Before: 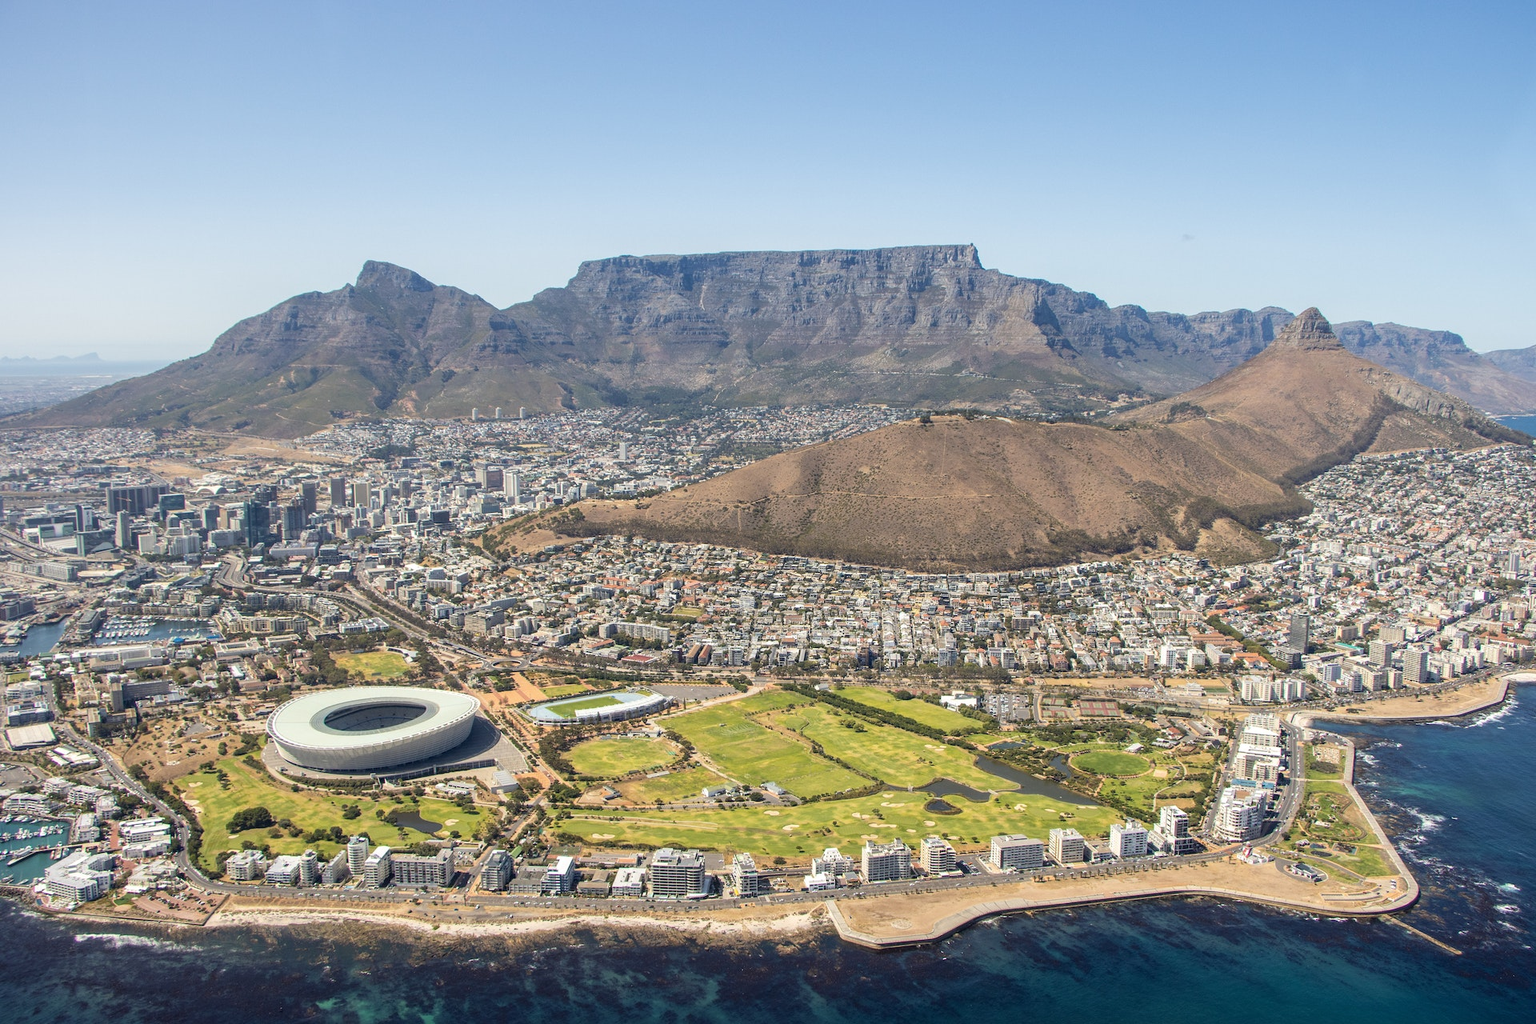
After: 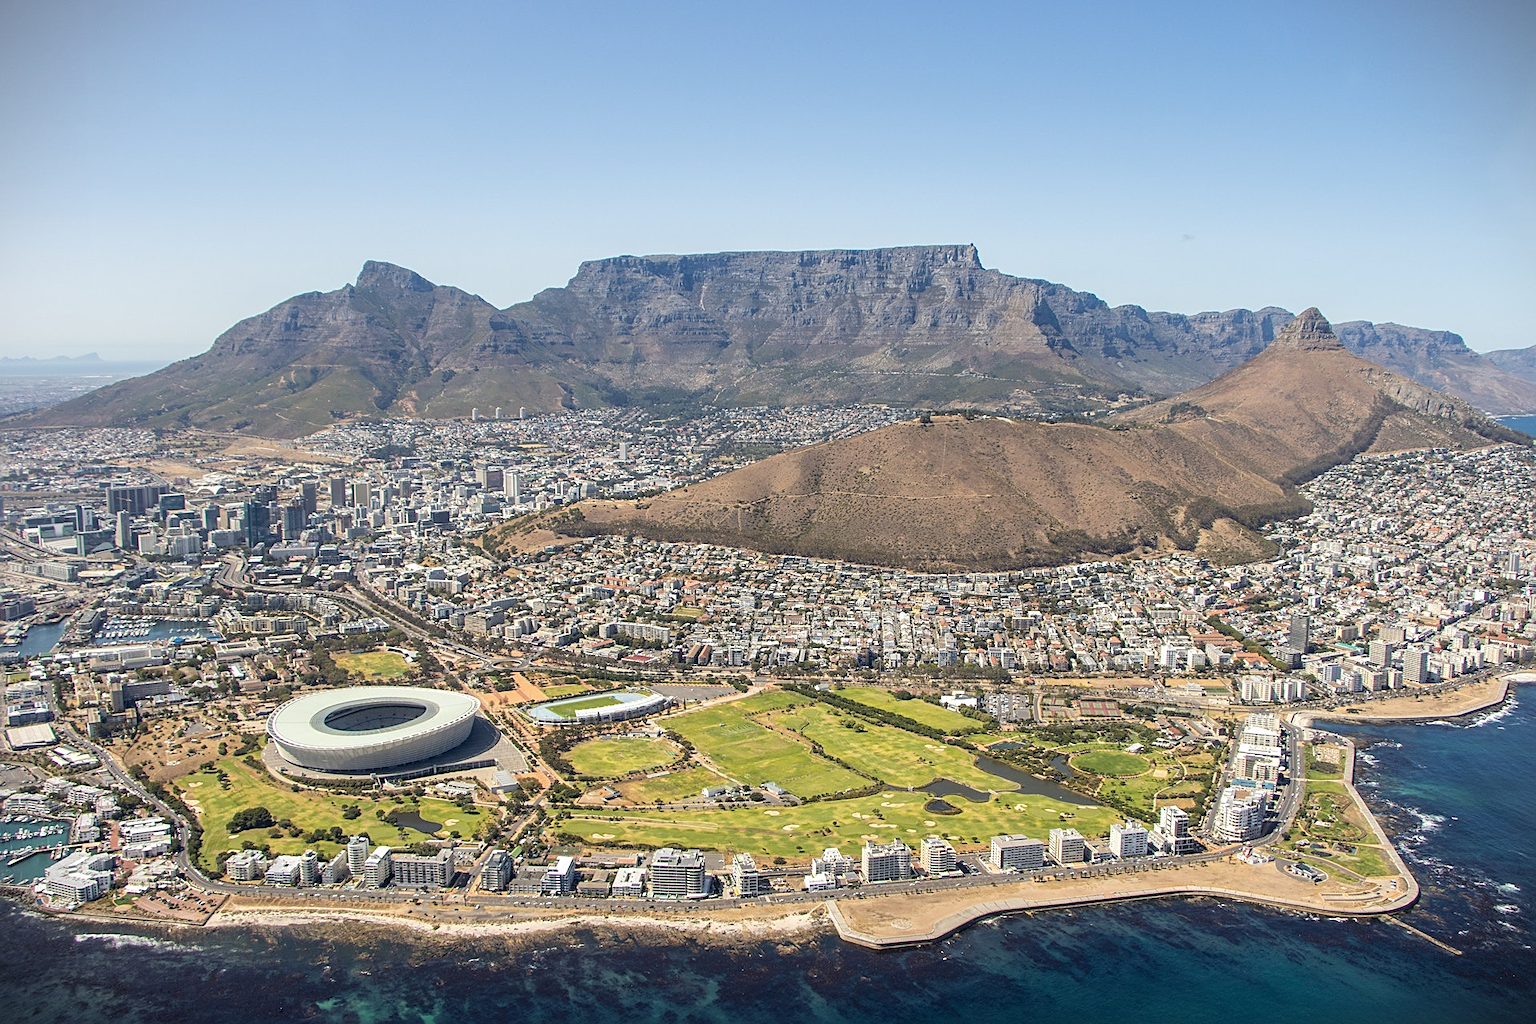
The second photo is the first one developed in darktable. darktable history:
vignetting: fall-off start 97.14%, width/height ratio 1.182, dithering 8-bit output
sharpen: on, module defaults
